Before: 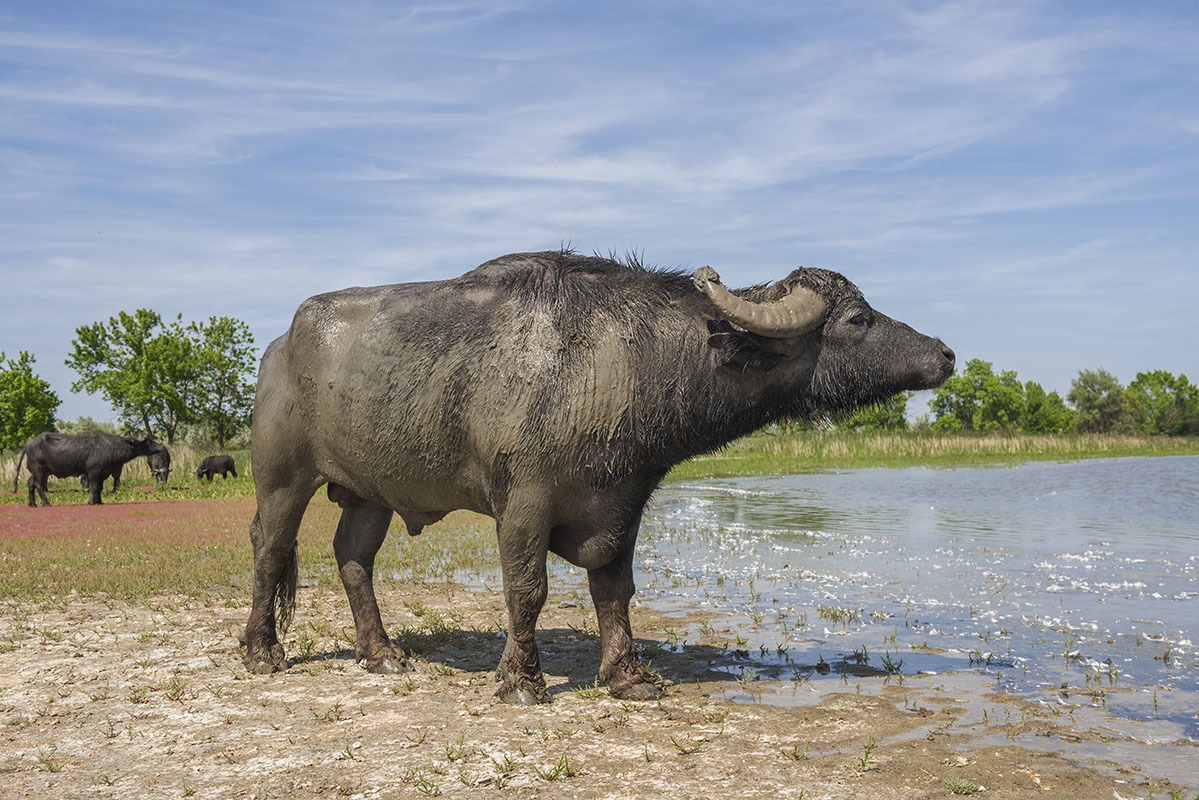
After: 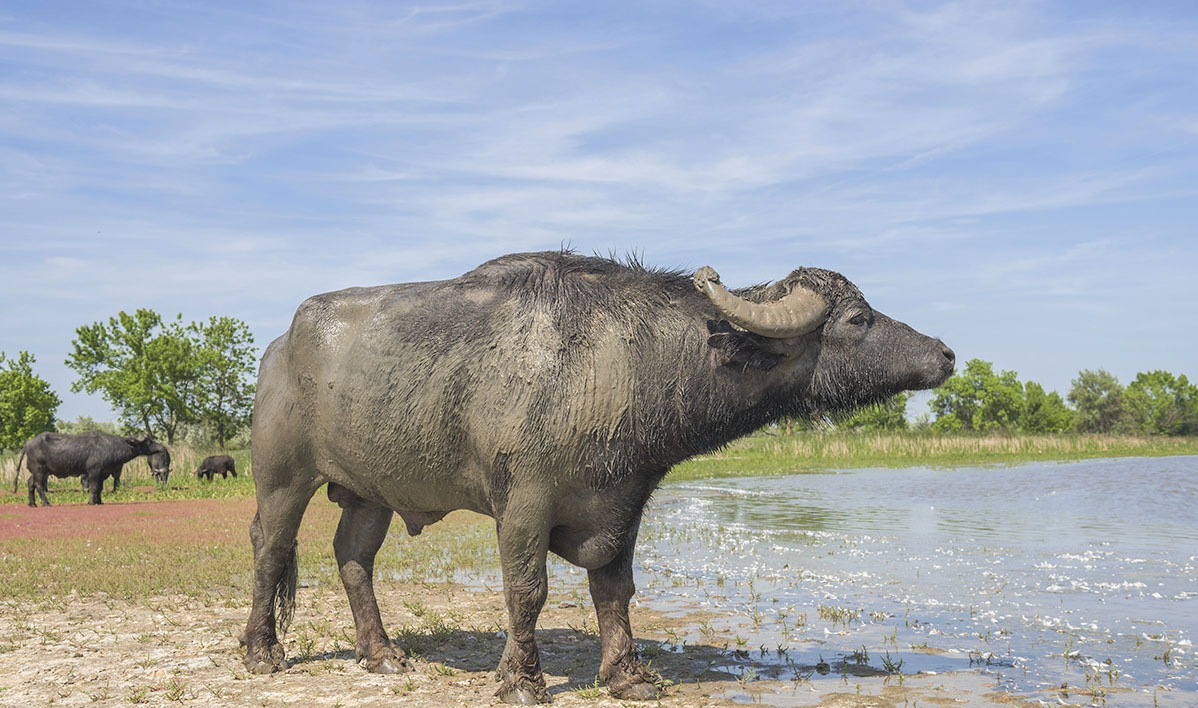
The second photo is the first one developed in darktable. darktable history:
crop and rotate: top 0%, bottom 11.49%
contrast brightness saturation: brightness 0.15
